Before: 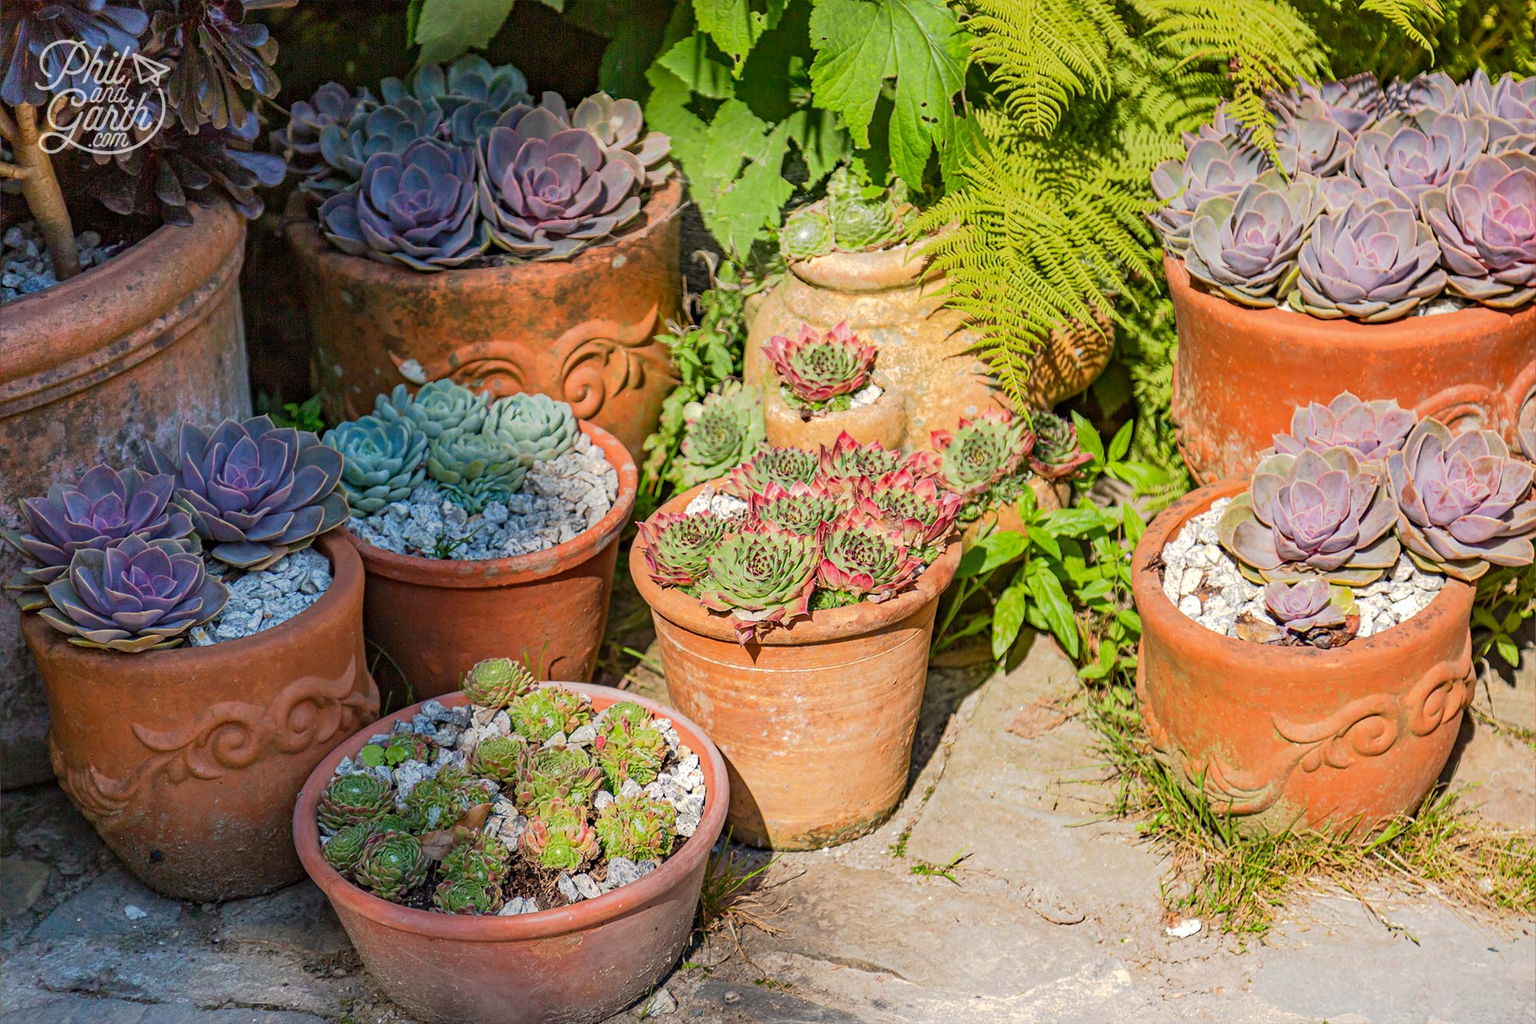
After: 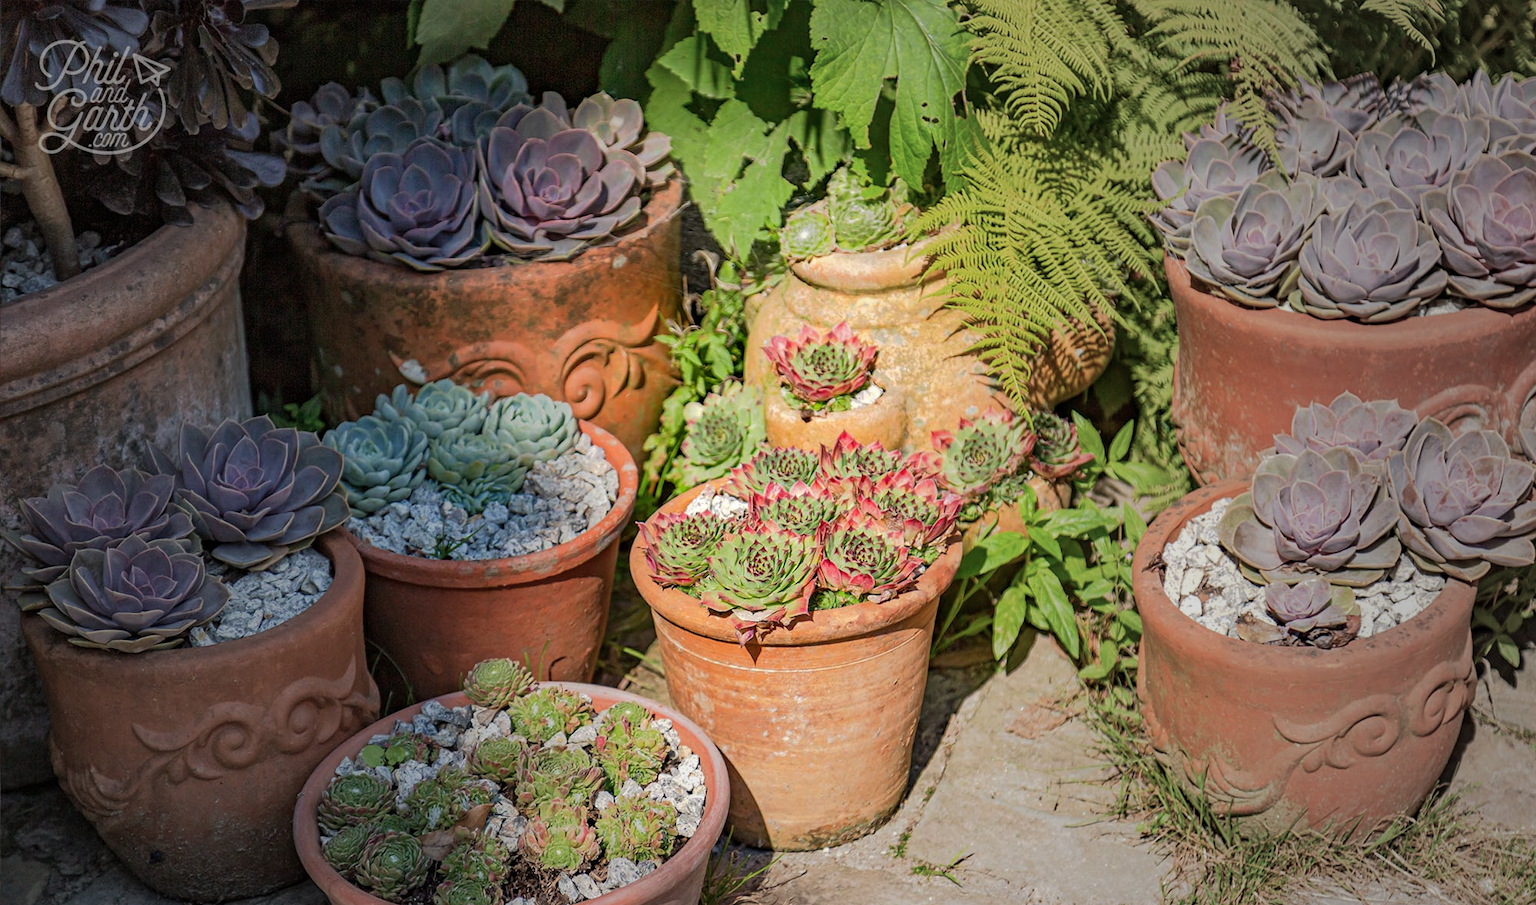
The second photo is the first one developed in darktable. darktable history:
crop and rotate: top 0%, bottom 11.53%
vignetting: fall-off start 16.66%, fall-off radius 98.78%, width/height ratio 0.716
